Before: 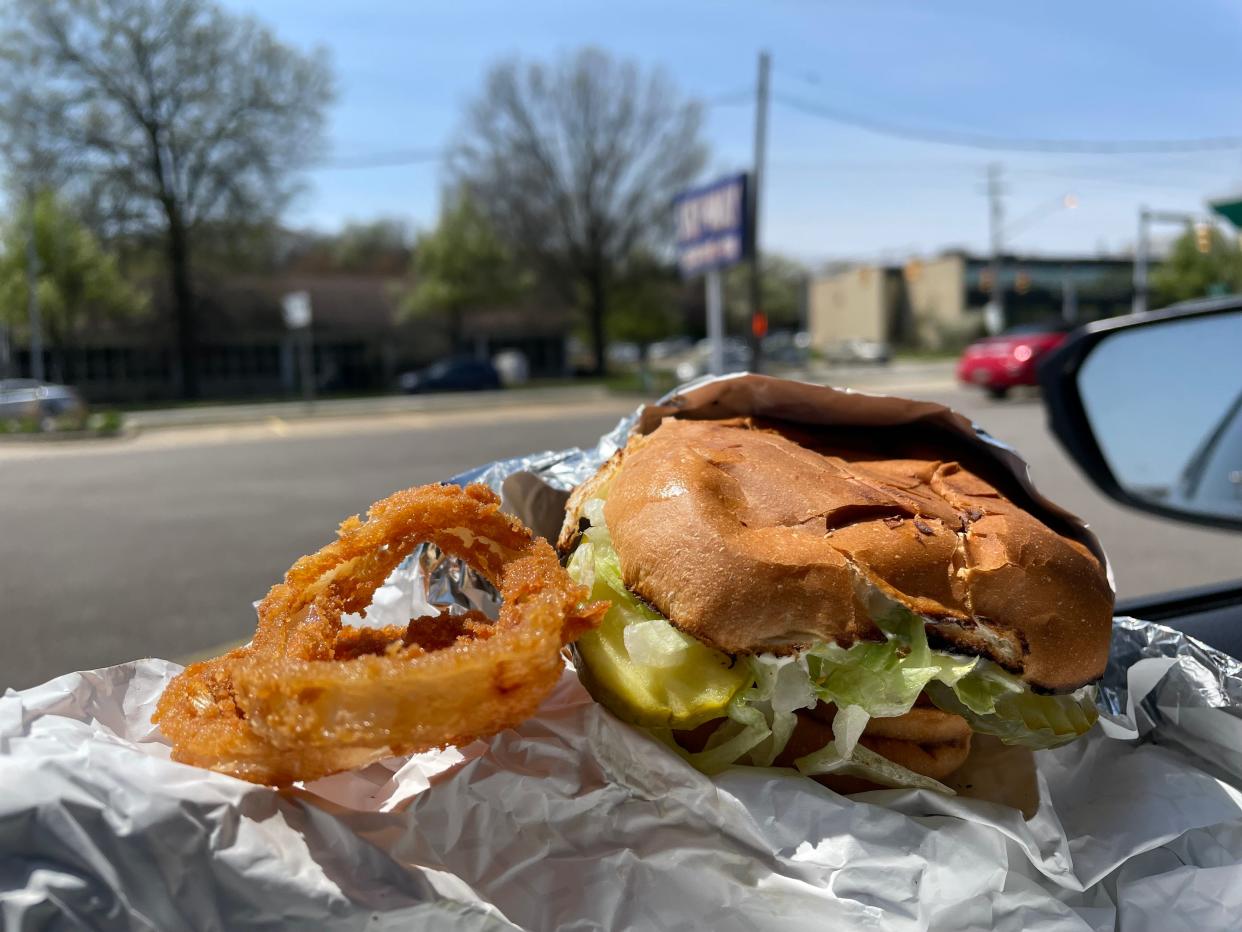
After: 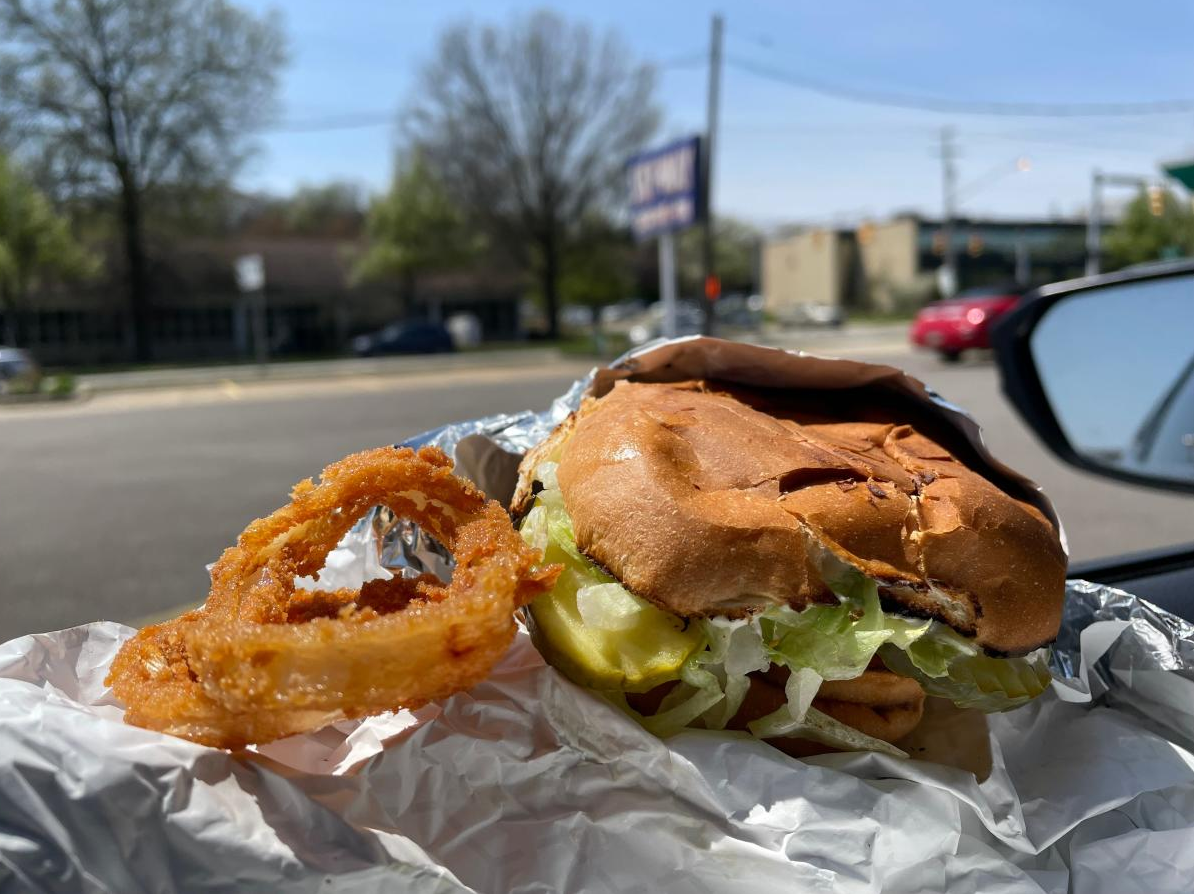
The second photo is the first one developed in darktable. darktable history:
crop and rotate: left 3.82%, top 3.986%
